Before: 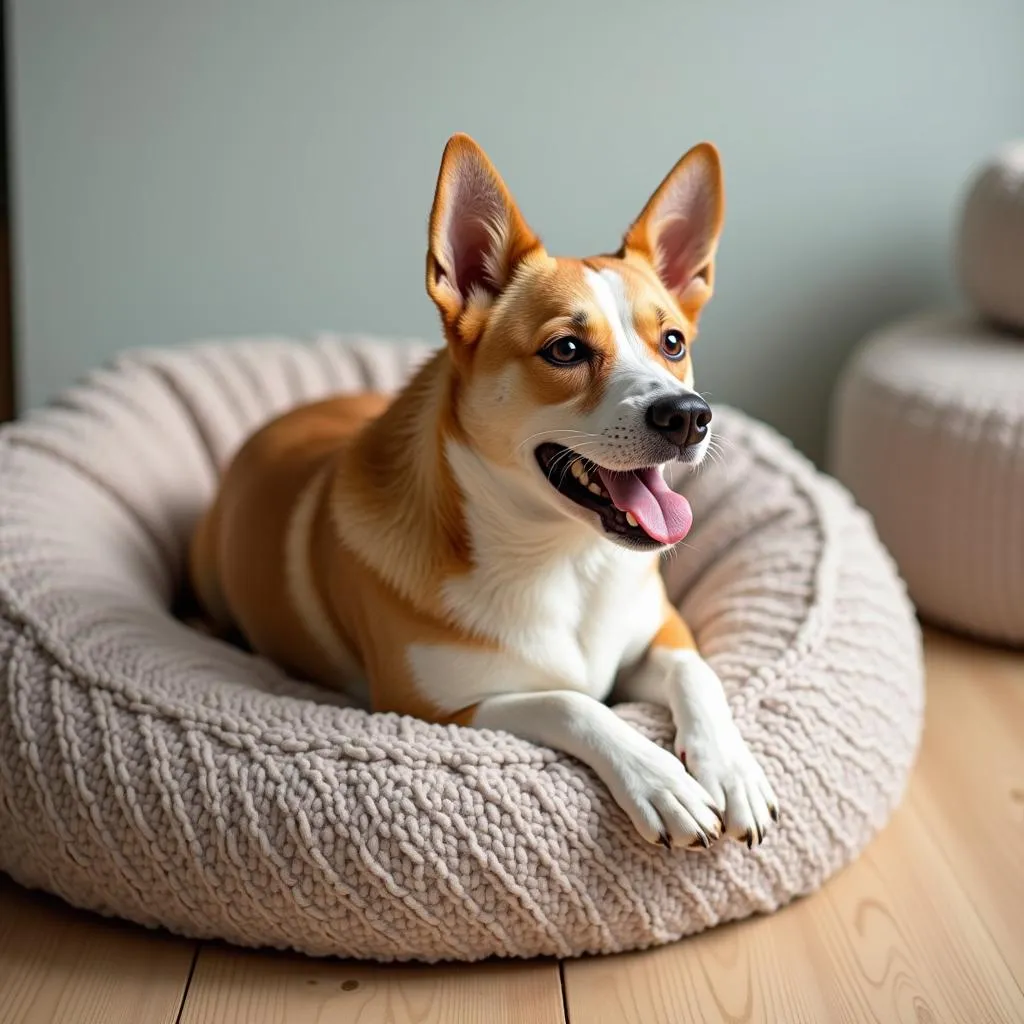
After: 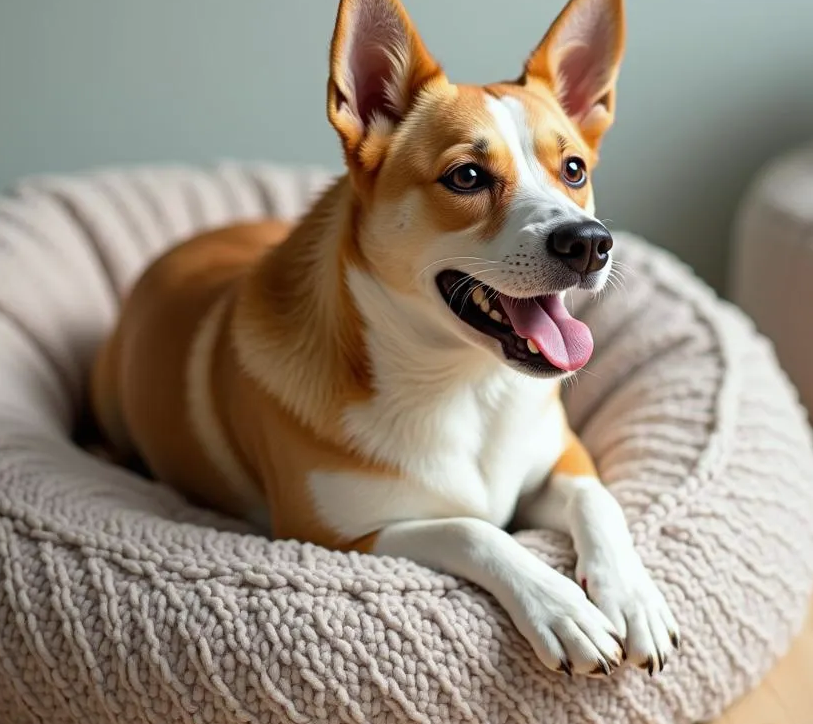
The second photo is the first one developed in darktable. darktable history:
white balance: red 0.978, blue 0.999
crop: left 9.712%, top 16.928%, right 10.845%, bottom 12.332%
